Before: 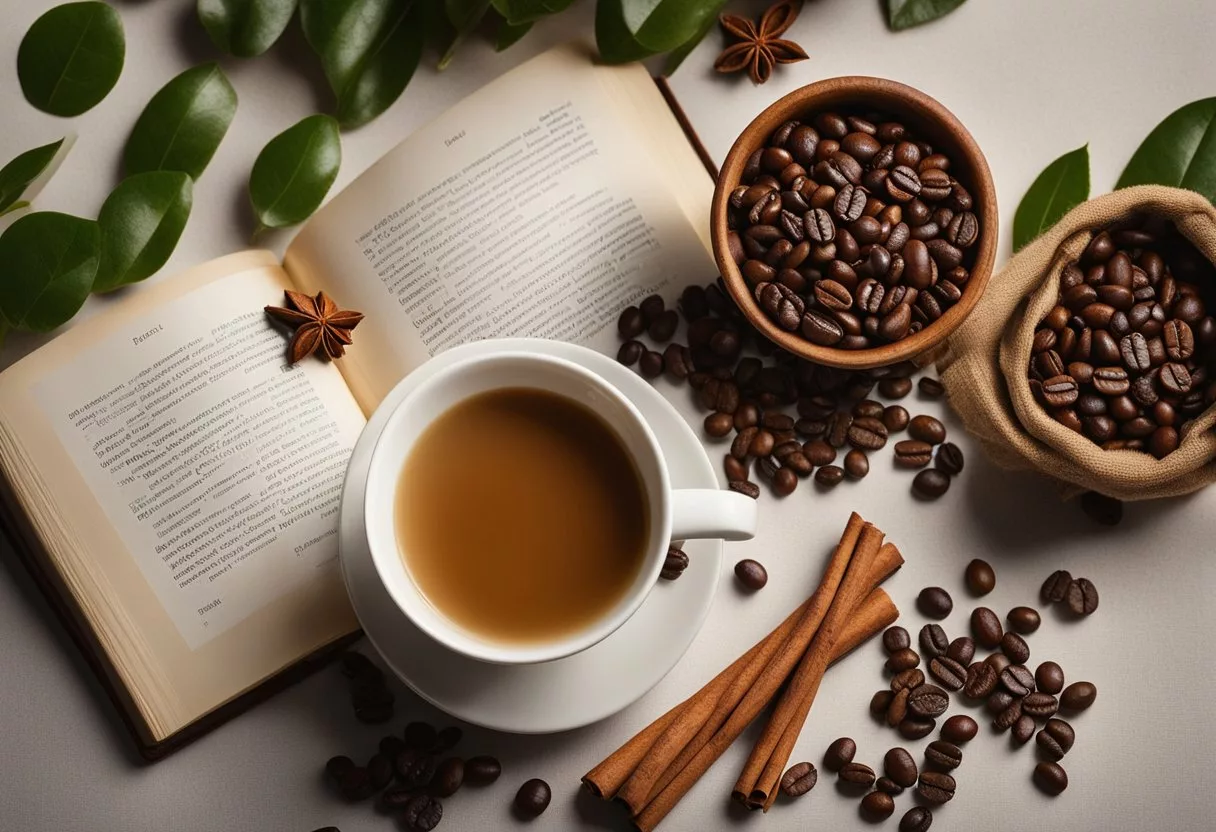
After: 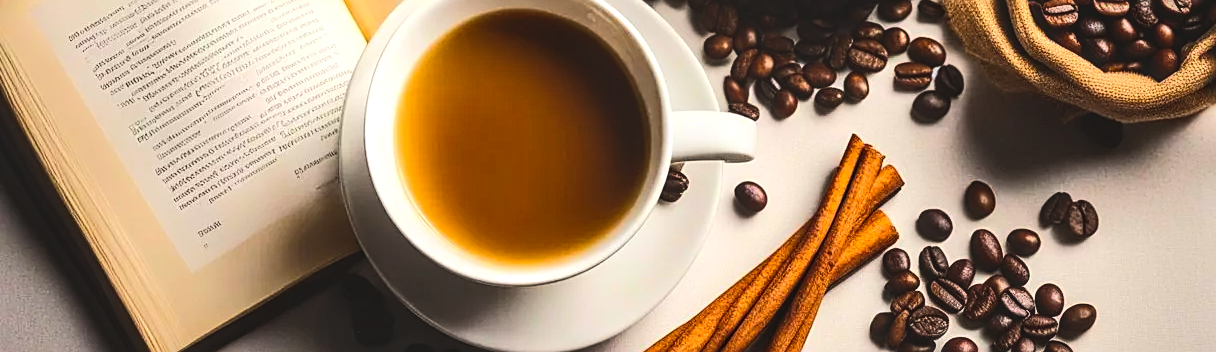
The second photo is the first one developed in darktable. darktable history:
color balance rgb: perceptual saturation grading › global saturation 31.116%, perceptual brilliance grading › highlights 17.068%, perceptual brilliance grading › mid-tones 32.457%, perceptual brilliance grading › shadows -31.319%, global vibrance 20%
tone equalizer: -8 EV -0.002 EV, -7 EV 0.005 EV, -6 EV -0.033 EV, -5 EV 0.013 EV, -4 EV -0.008 EV, -3 EV 0.04 EV, -2 EV -0.062 EV, -1 EV -0.29 EV, +0 EV -0.59 EV, edges refinement/feathering 500, mask exposure compensation -1.57 EV, preserve details no
sharpen: on, module defaults
contrast brightness saturation: contrast 0.199, brightness 0.141, saturation 0.138
crop: top 45.482%, bottom 12.111%
exposure: black level correction -0.015, compensate highlight preservation false
tone curve: curves: ch0 [(0, 0) (0.003, 0.014) (0.011, 0.014) (0.025, 0.022) (0.044, 0.041) (0.069, 0.063) (0.1, 0.086) (0.136, 0.118) (0.177, 0.161) (0.224, 0.211) (0.277, 0.262) (0.335, 0.323) (0.399, 0.384) (0.468, 0.459) (0.543, 0.54) (0.623, 0.624) (0.709, 0.711) (0.801, 0.796) (0.898, 0.879) (1, 1)], color space Lab, independent channels, preserve colors none
local contrast: detail 130%
